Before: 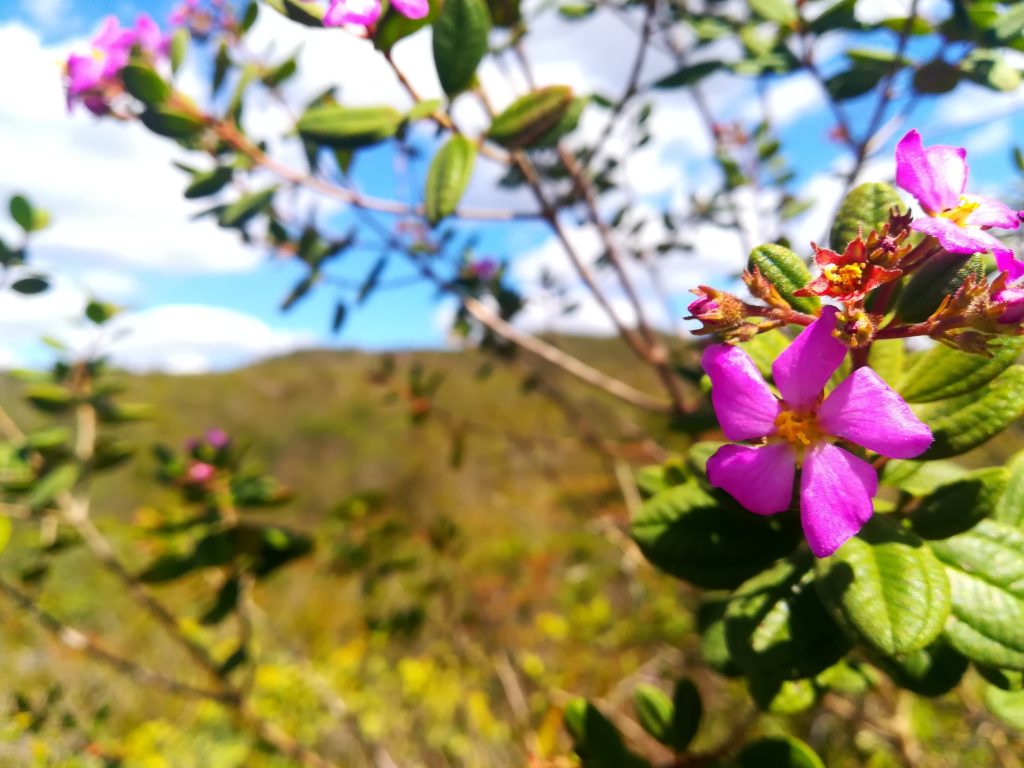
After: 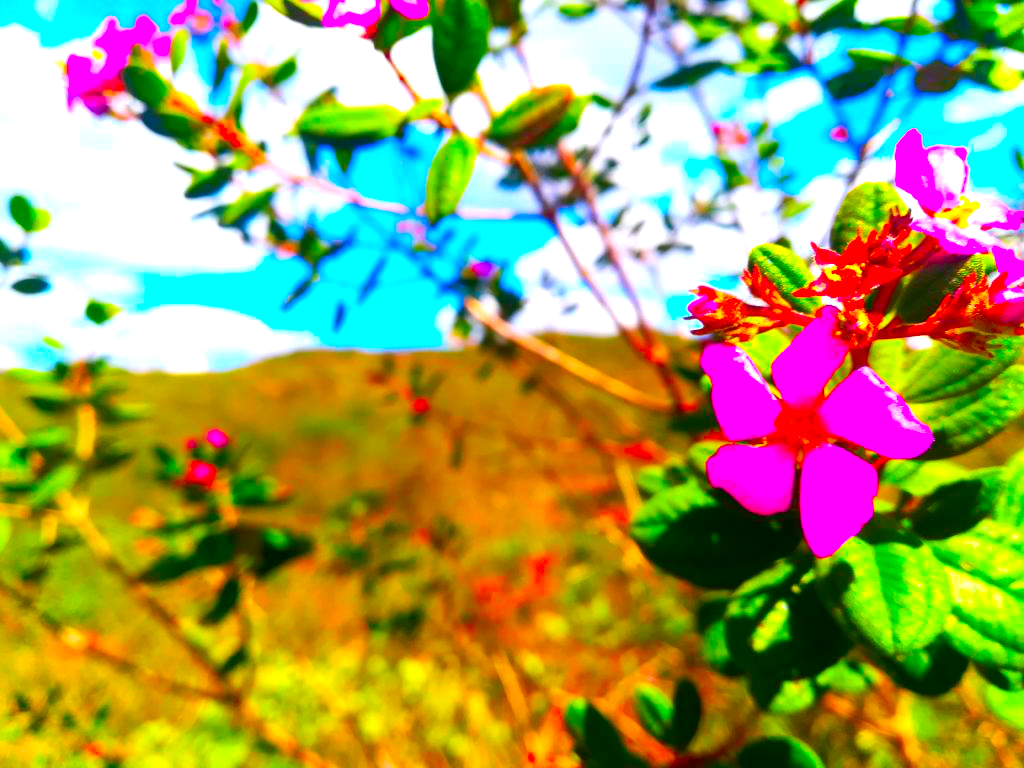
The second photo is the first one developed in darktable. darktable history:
rotate and perspective: automatic cropping original format, crop left 0, crop top 0
color correction: saturation 3
tone equalizer: on, module defaults
levels: levels [0, 0.43, 0.859]
